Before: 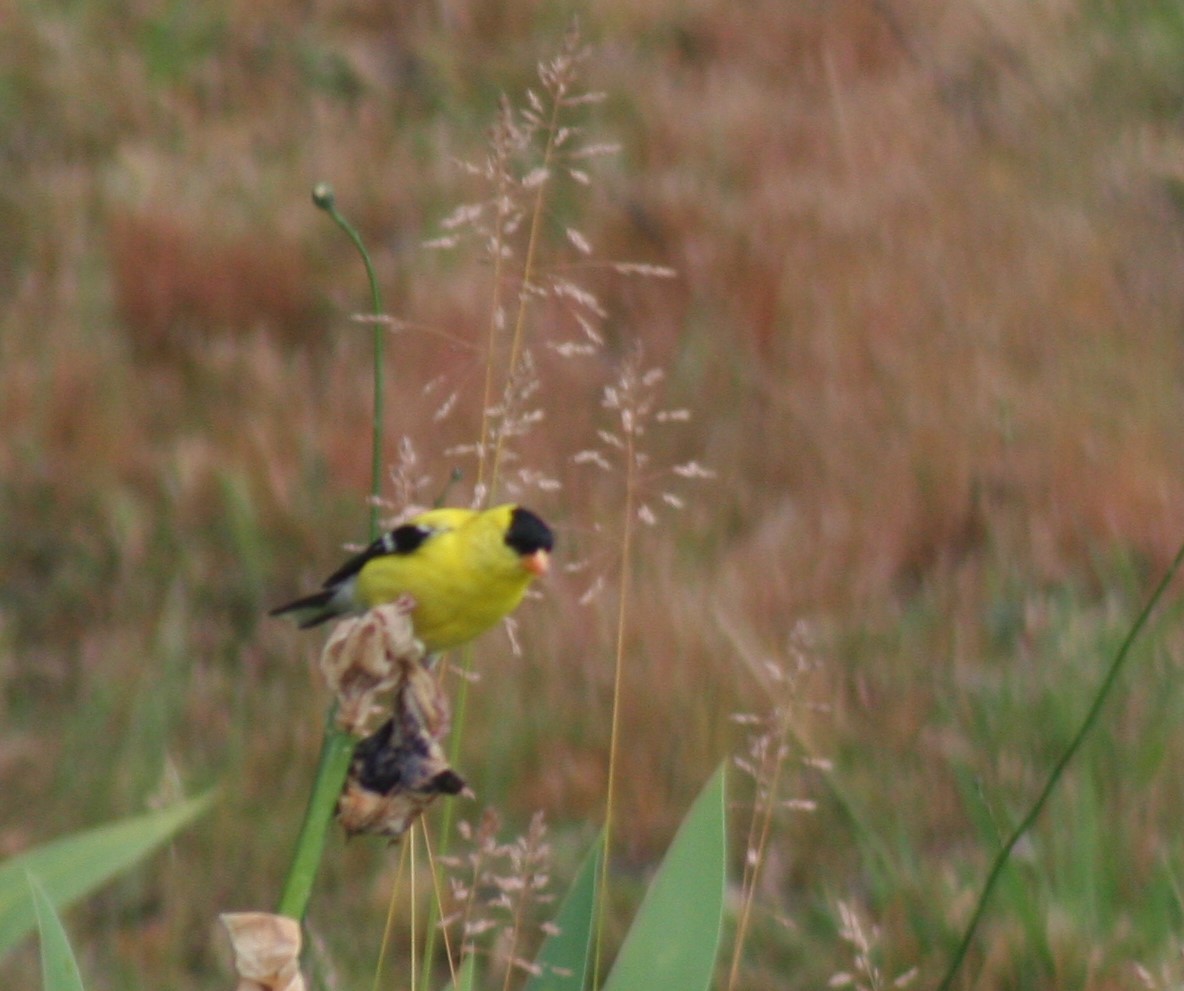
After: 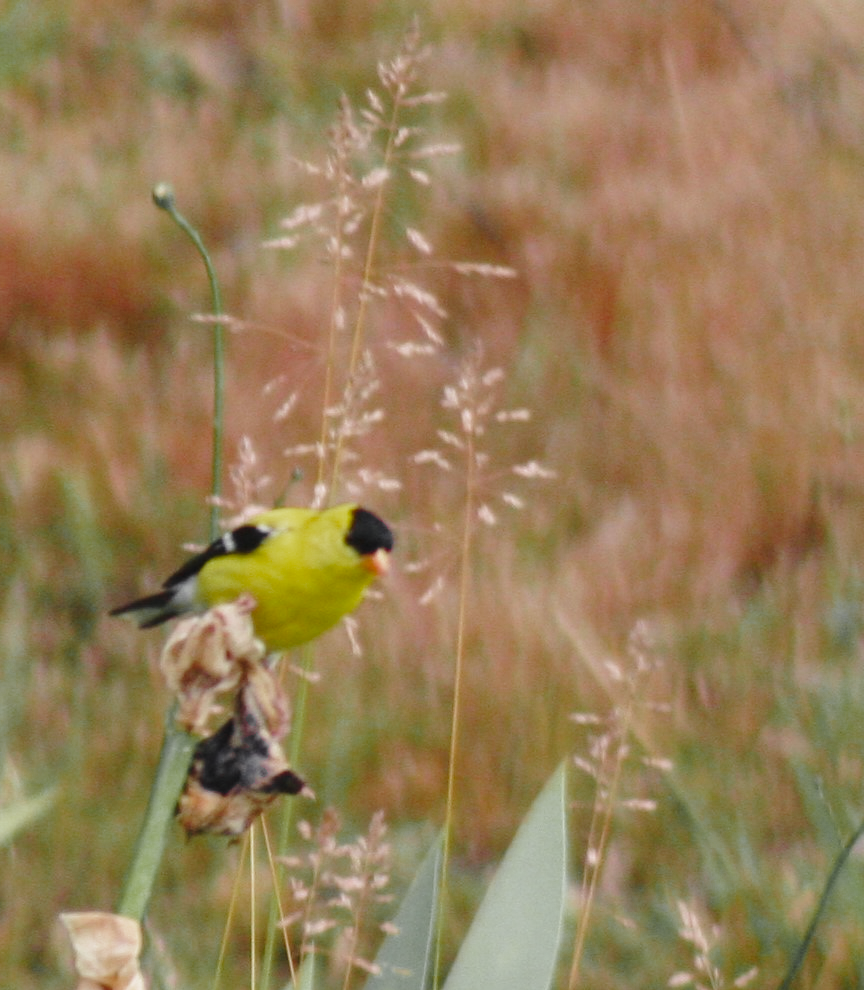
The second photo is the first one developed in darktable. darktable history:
crop: left 13.543%, top 0%, right 13.475%
base curve: curves: ch0 [(0, 0) (0.028, 0.03) (0.121, 0.232) (0.46, 0.748) (0.859, 0.968) (1, 1)], preserve colors none
color zones: curves: ch0 [(0.004, 0.388) (0.125, 0.392) (0.25, 0.404) (0.375, 0.5) (0.5, 0.5) (0.625, 0.5) (0.75, 0.5) (0.875, 0.5)]; ch1 [(0, 0.5) (0.125, 0.5) (0.25, 0.5) (0.375, 0.124) (0.524, 0.124) (0.645, 0.128) (0.789, 0.132) (0.914, 0.096) (0.998, 0.068)]
